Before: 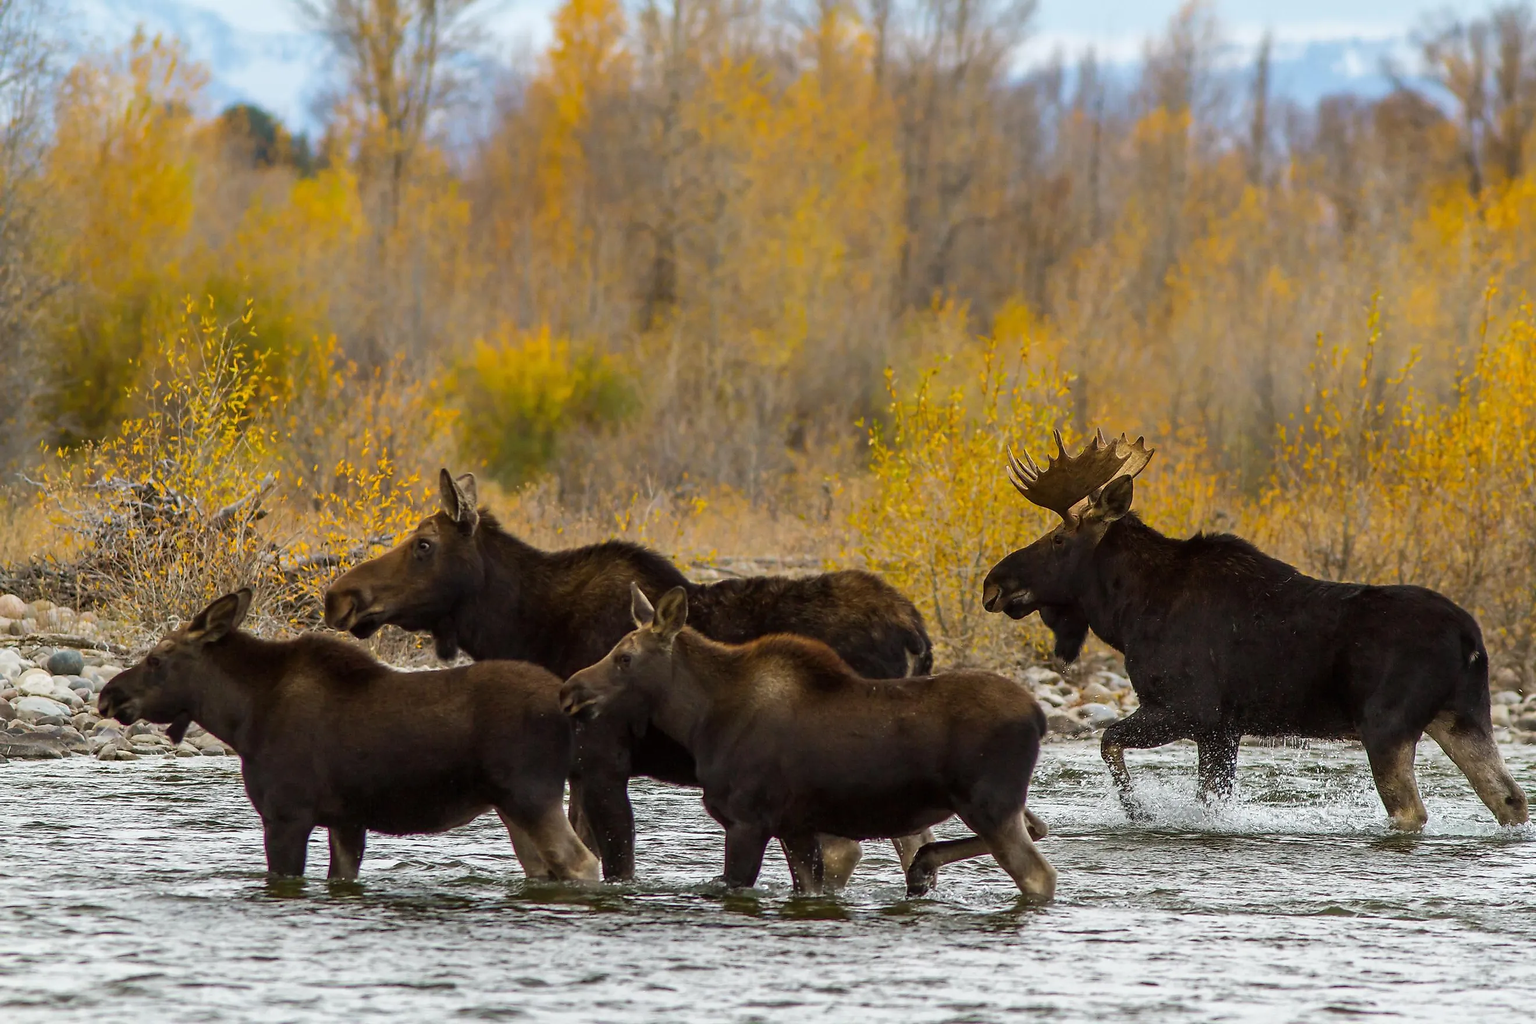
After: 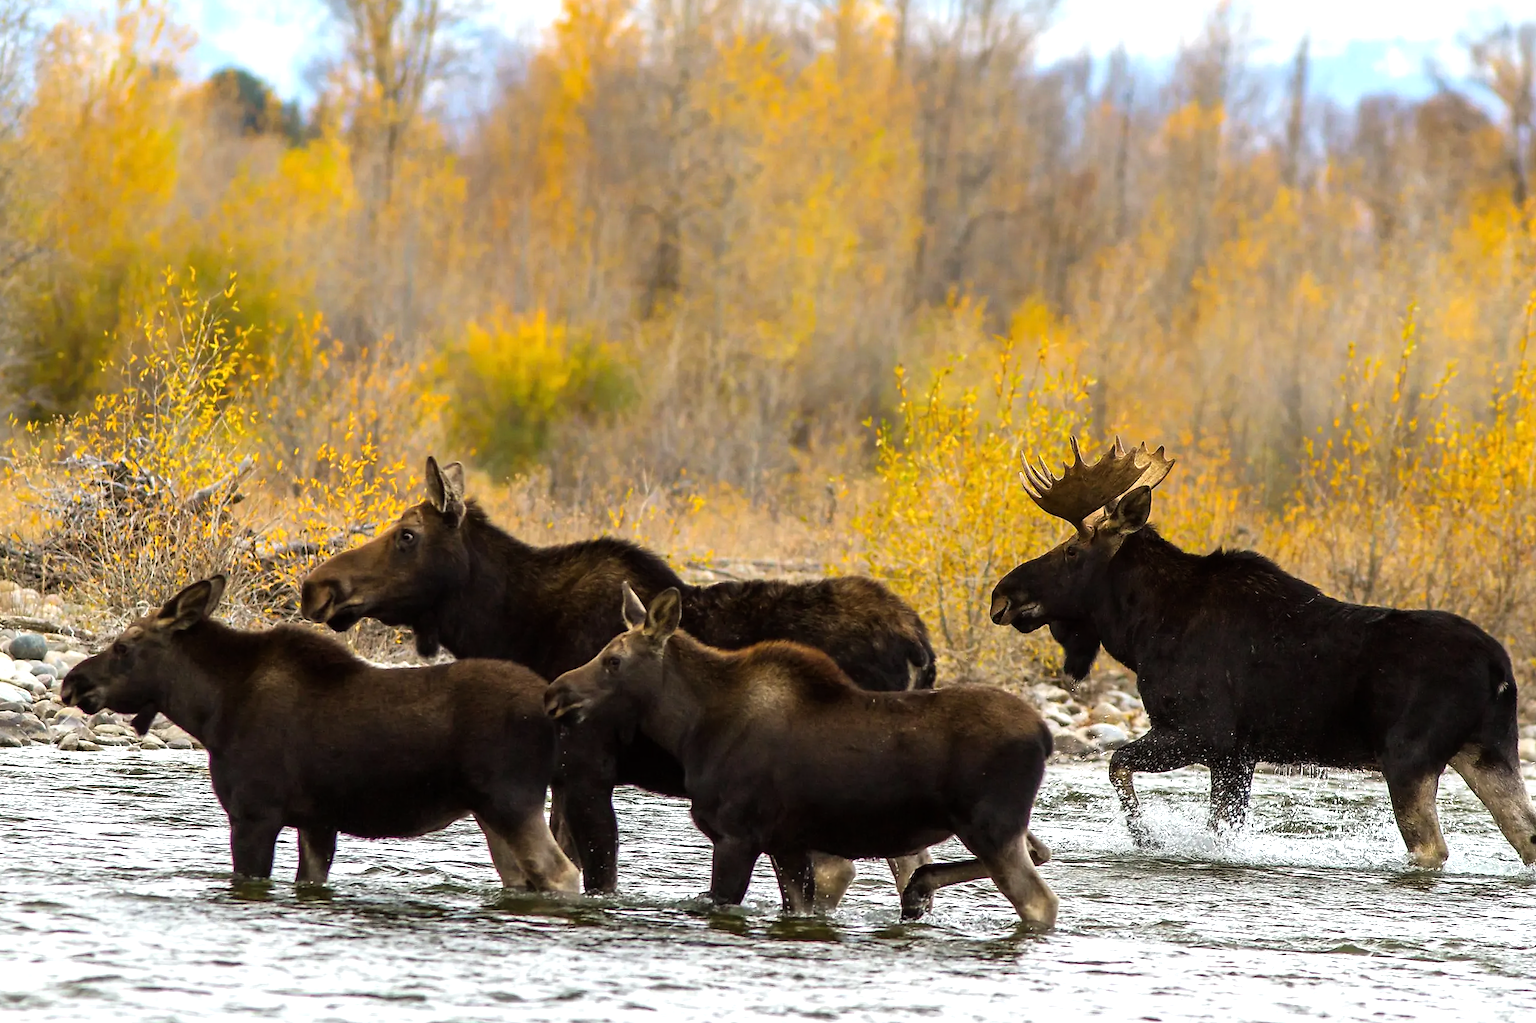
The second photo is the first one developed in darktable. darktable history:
crop and rotate: angle -1.82°
tone equalizer: -8 EV -0.747 EV, -7 EV -0.709 EV, -6 EV -0.63 EV, -5 EV -0.388 EV, -3 EV 0.394 EV, -2 EV 0.6 EV, -1 EV 0.699 EV, +0 EV 0.775 EV
